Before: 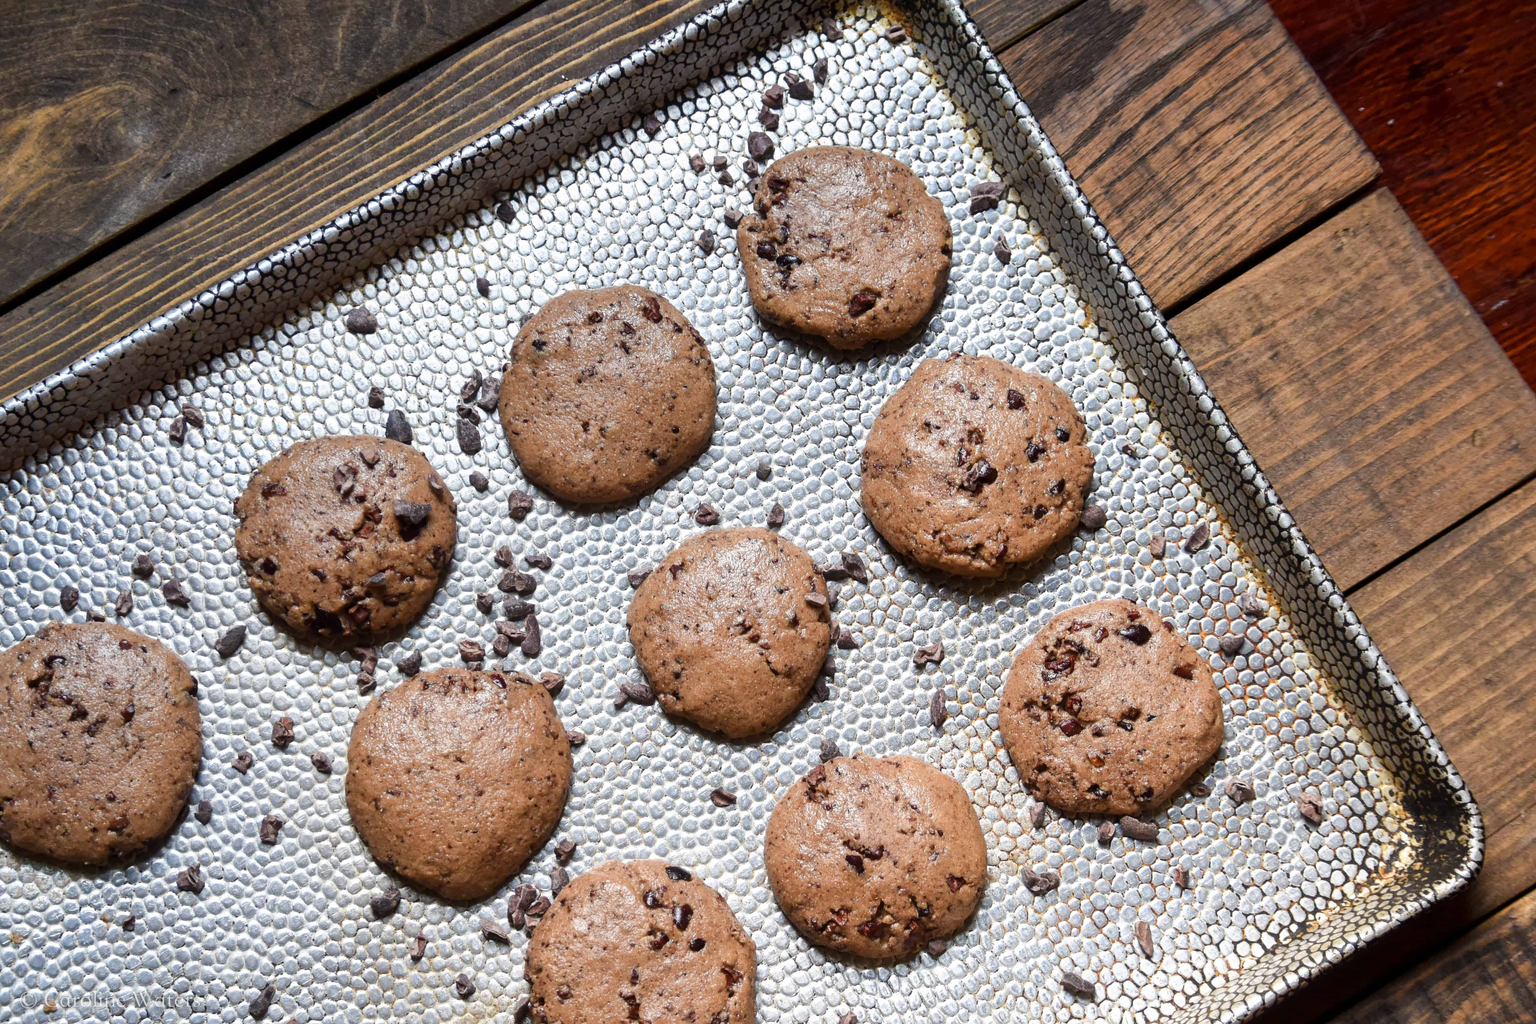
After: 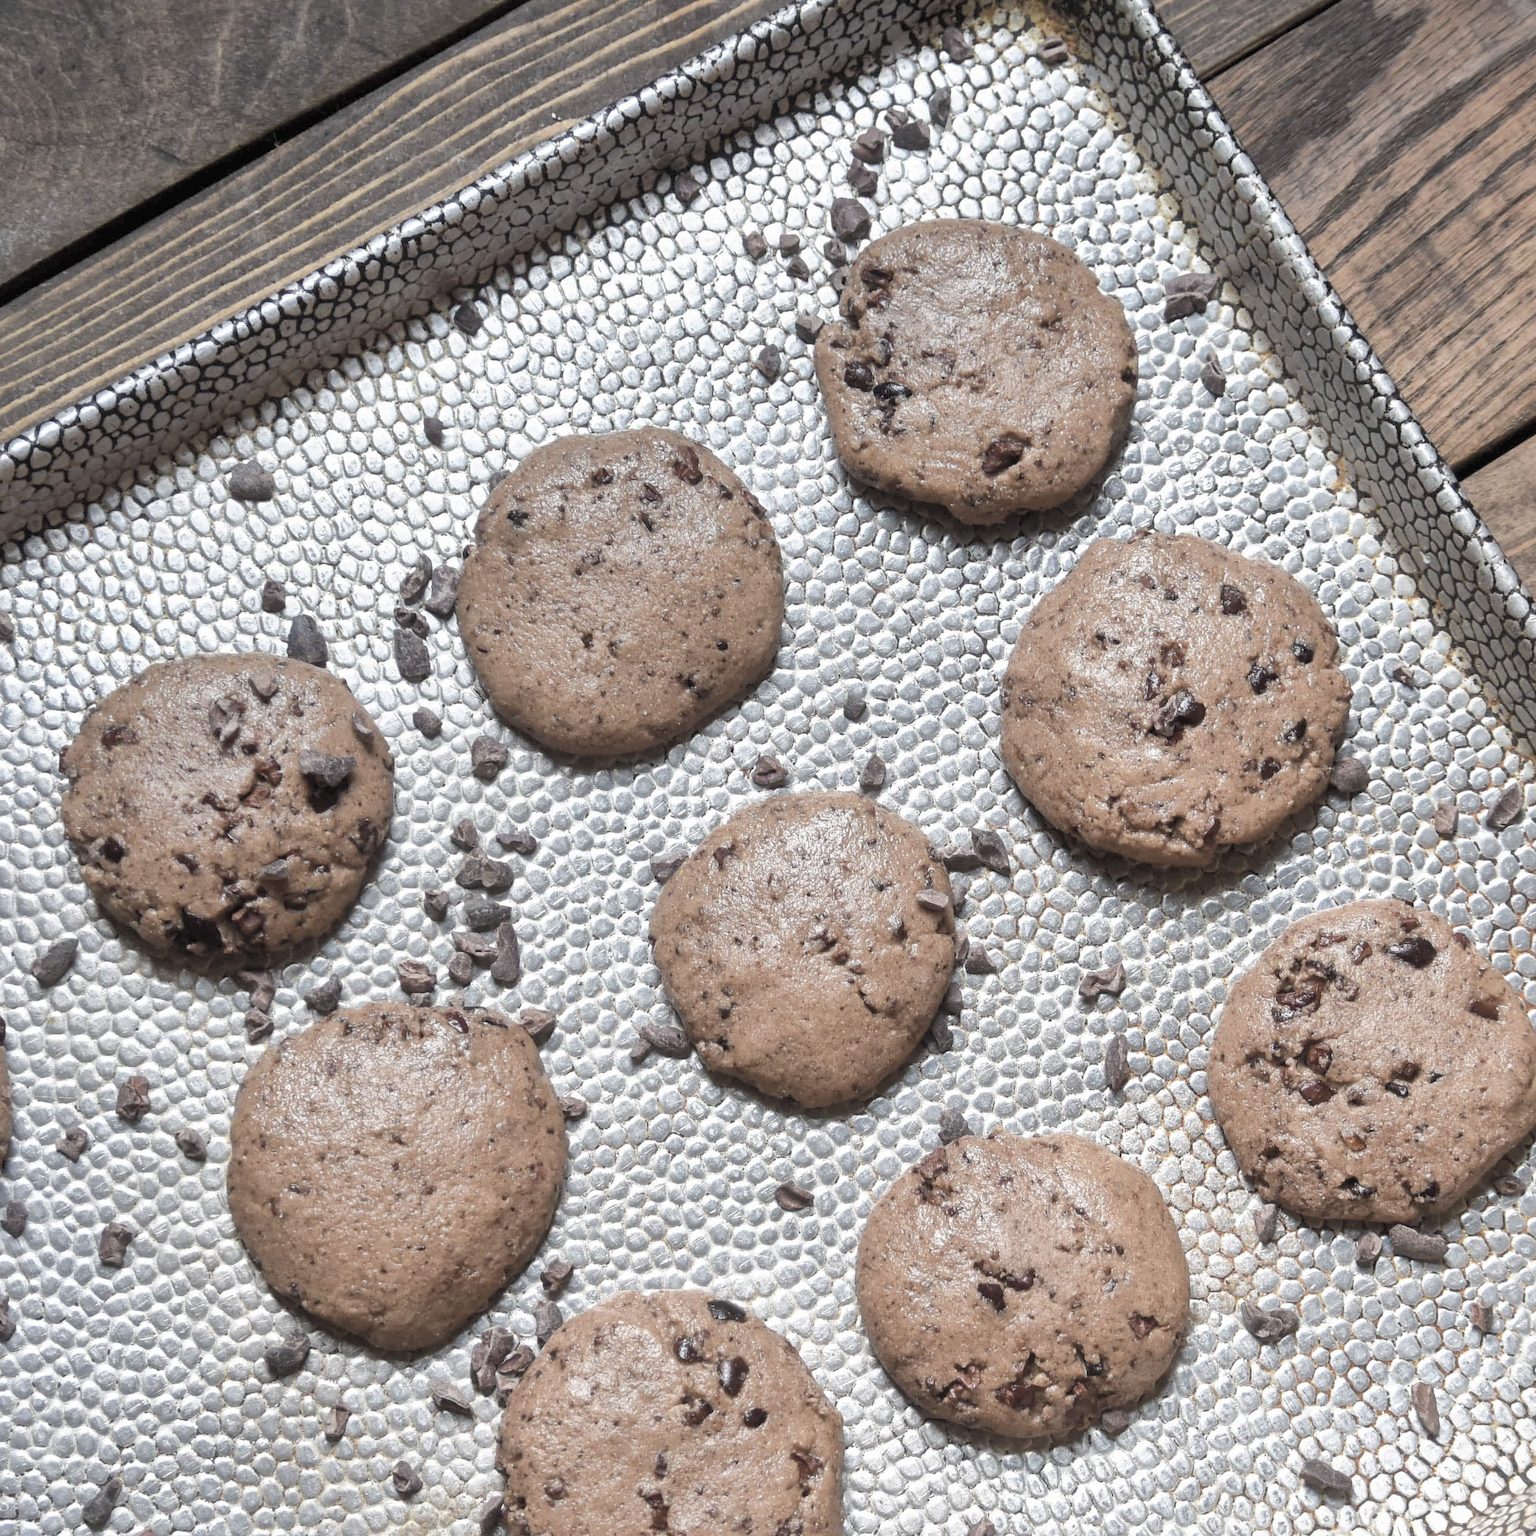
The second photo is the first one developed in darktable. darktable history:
crop and rotate: left 12.648%, right 20.685%
color zones: mix -62.47%
shadows and highlights: on, module defaults
contrast brightness saturation: brightness 0.18, saturation -0.5
